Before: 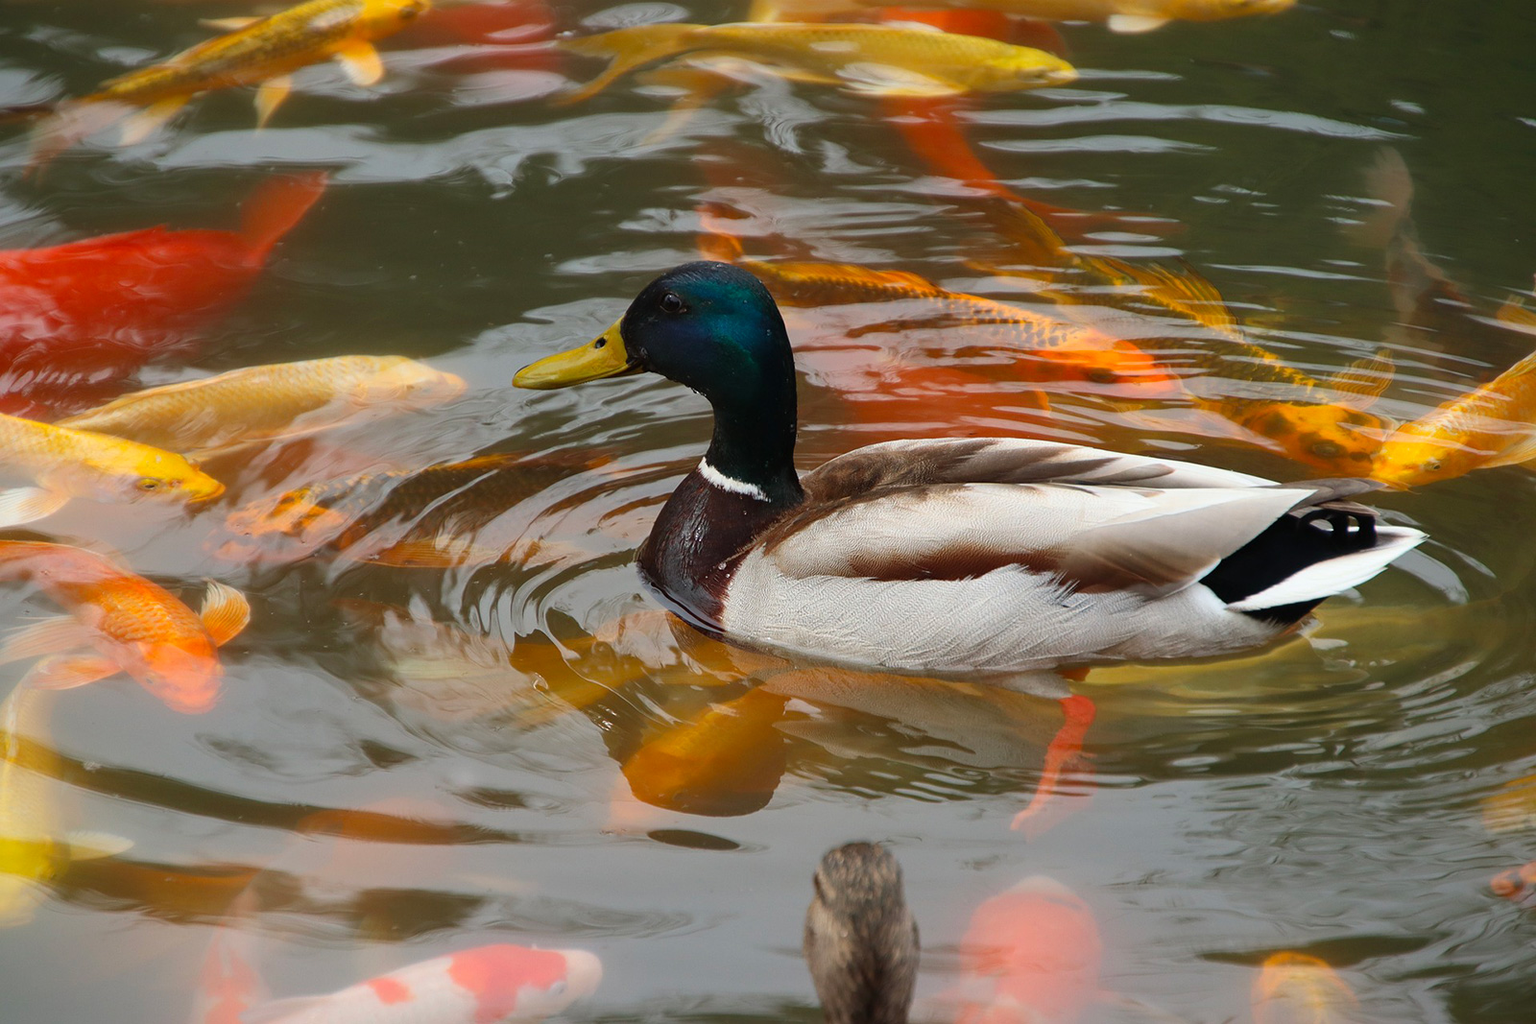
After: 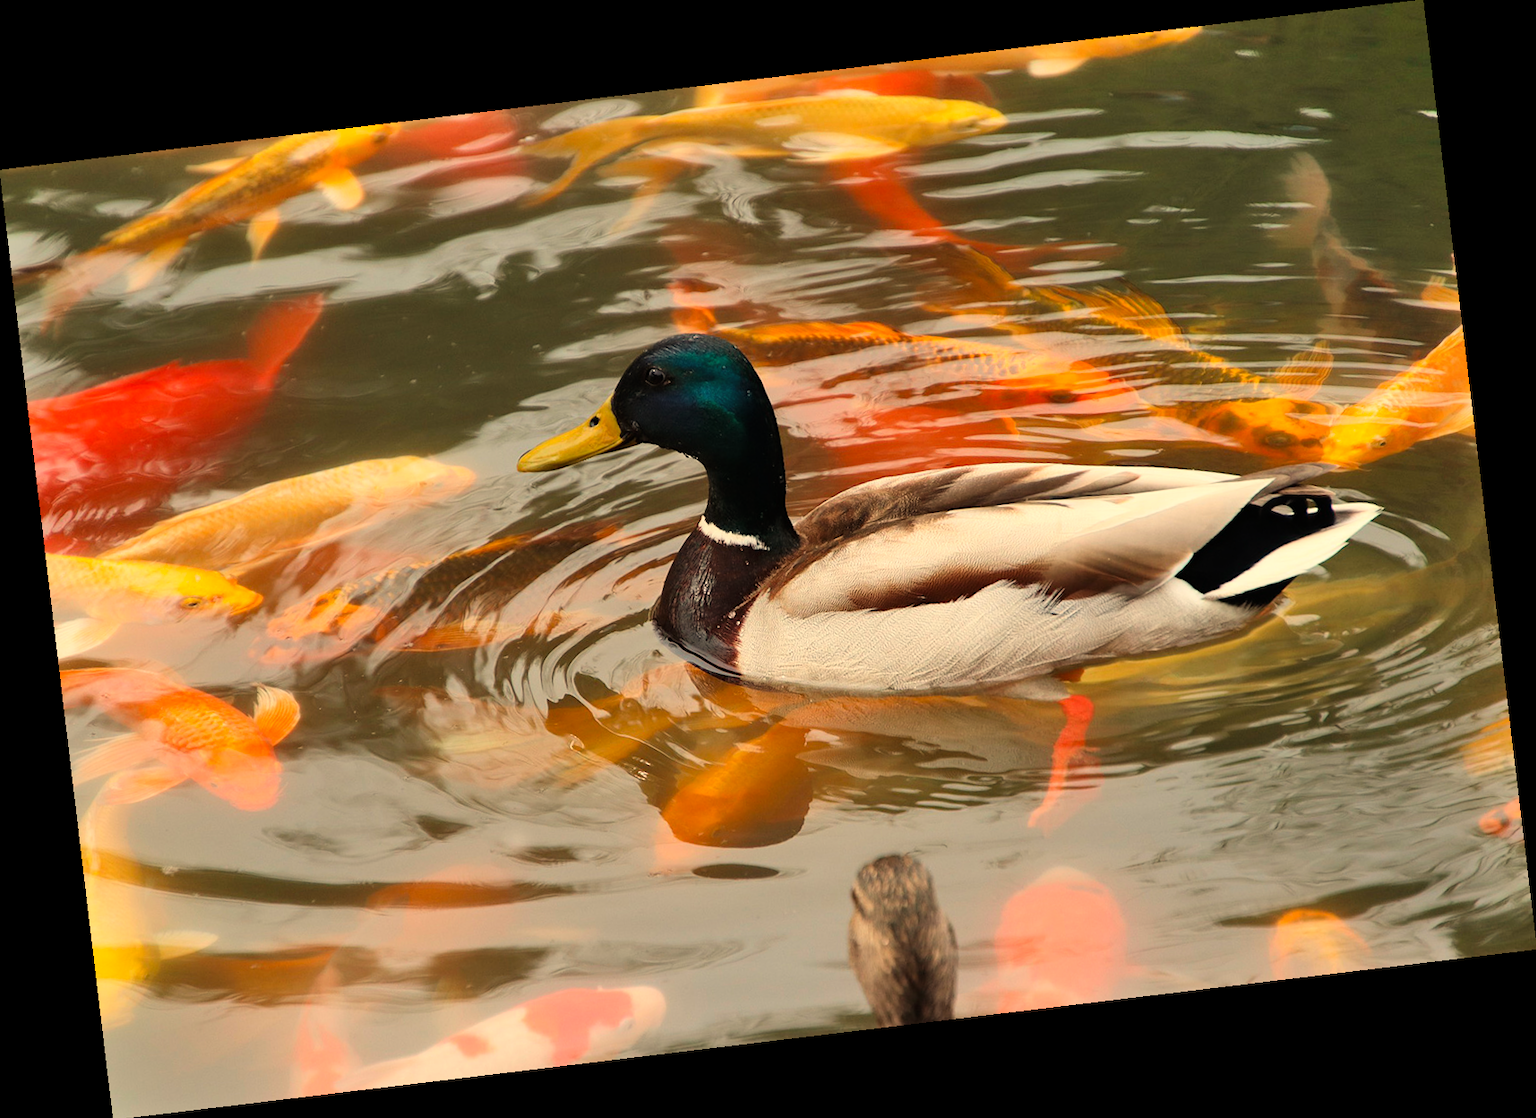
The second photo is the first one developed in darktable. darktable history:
rotate and perspective: rotation -6.83°, automatic cropping off
white balance: red 1.123, blue 0.83
tone curve: curves: ch0 [(0, 0) (0.004, 0.001) (0.133, 0.112) (0.325, 0.362) (0.832, 0.893) (1, 1)], color space Lab, linked channels, preserve colors none
shadows and highlights: highlights color adjustment 0%, soften with gaussian
